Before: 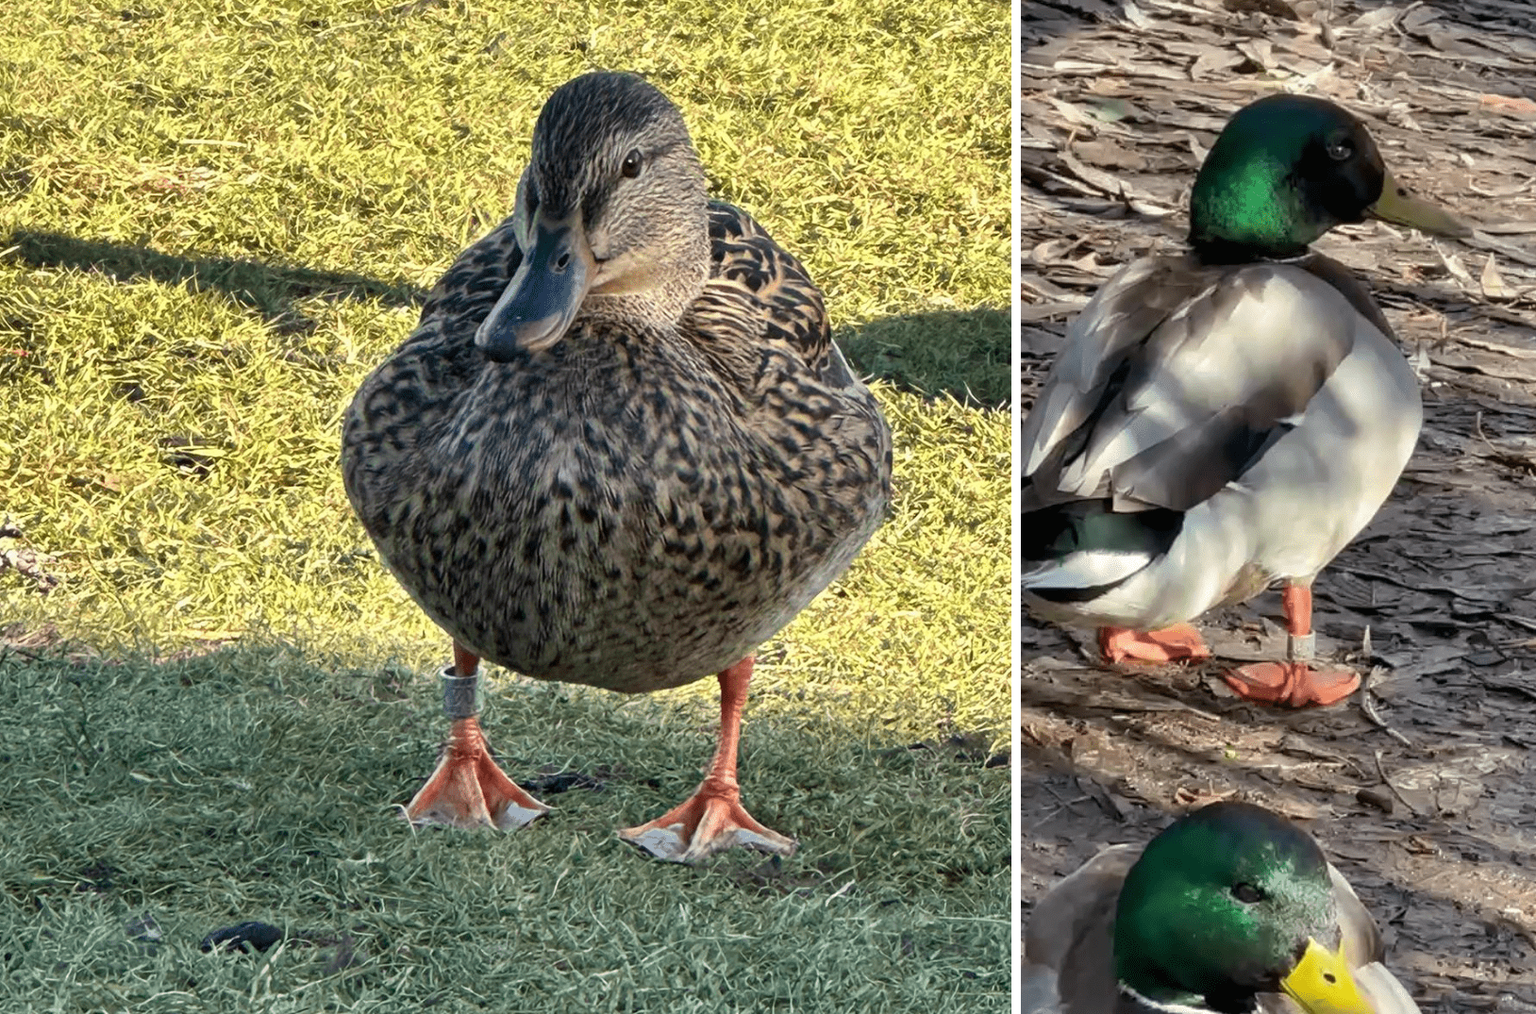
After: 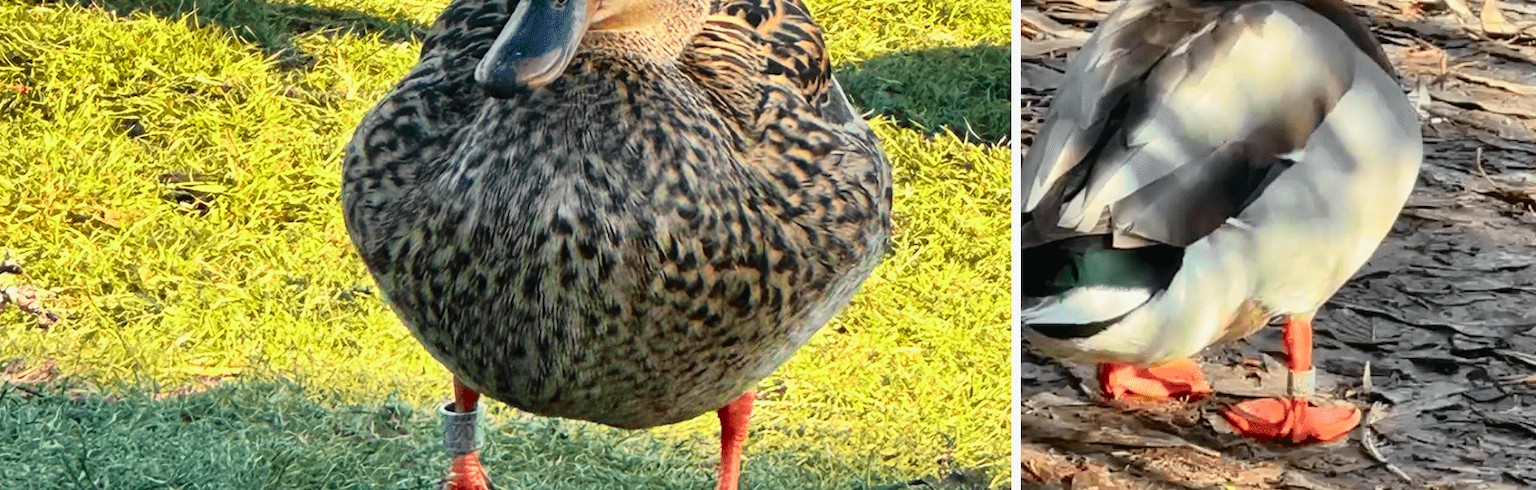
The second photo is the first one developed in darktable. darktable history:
crop and rotate: top 26.056%, bottom 25.543%
contrast brightness saturation: saturation 0.18
tone curve: curves: ch0 [(0, 0.012) (0.144, 0.137) (0.326, 0.386) (0.489, 0.573) (0.656, 0.763) (0.849, 0.902) (1, 0.974)]; ch1 [(0, 0) (0.366, 0.367) (0.475, 0.453) (0.494, 0.493) (0.504, 0.497) (0.544, 0.579) (0.562, 0.619) (0.622, 0.694) (1, 1)]; ch2 [(0, 0) (0.333, 0.346) (0.375, 0.375) (0.424, 0.43) (0.476, 0.492) (0.502, 0.503) (0.533, 0.541) (0.572, 0.615) (0.605, 0.656) (0.641, 0.709) (1, 1)], color space Lab, independent channels, preserve colors none
